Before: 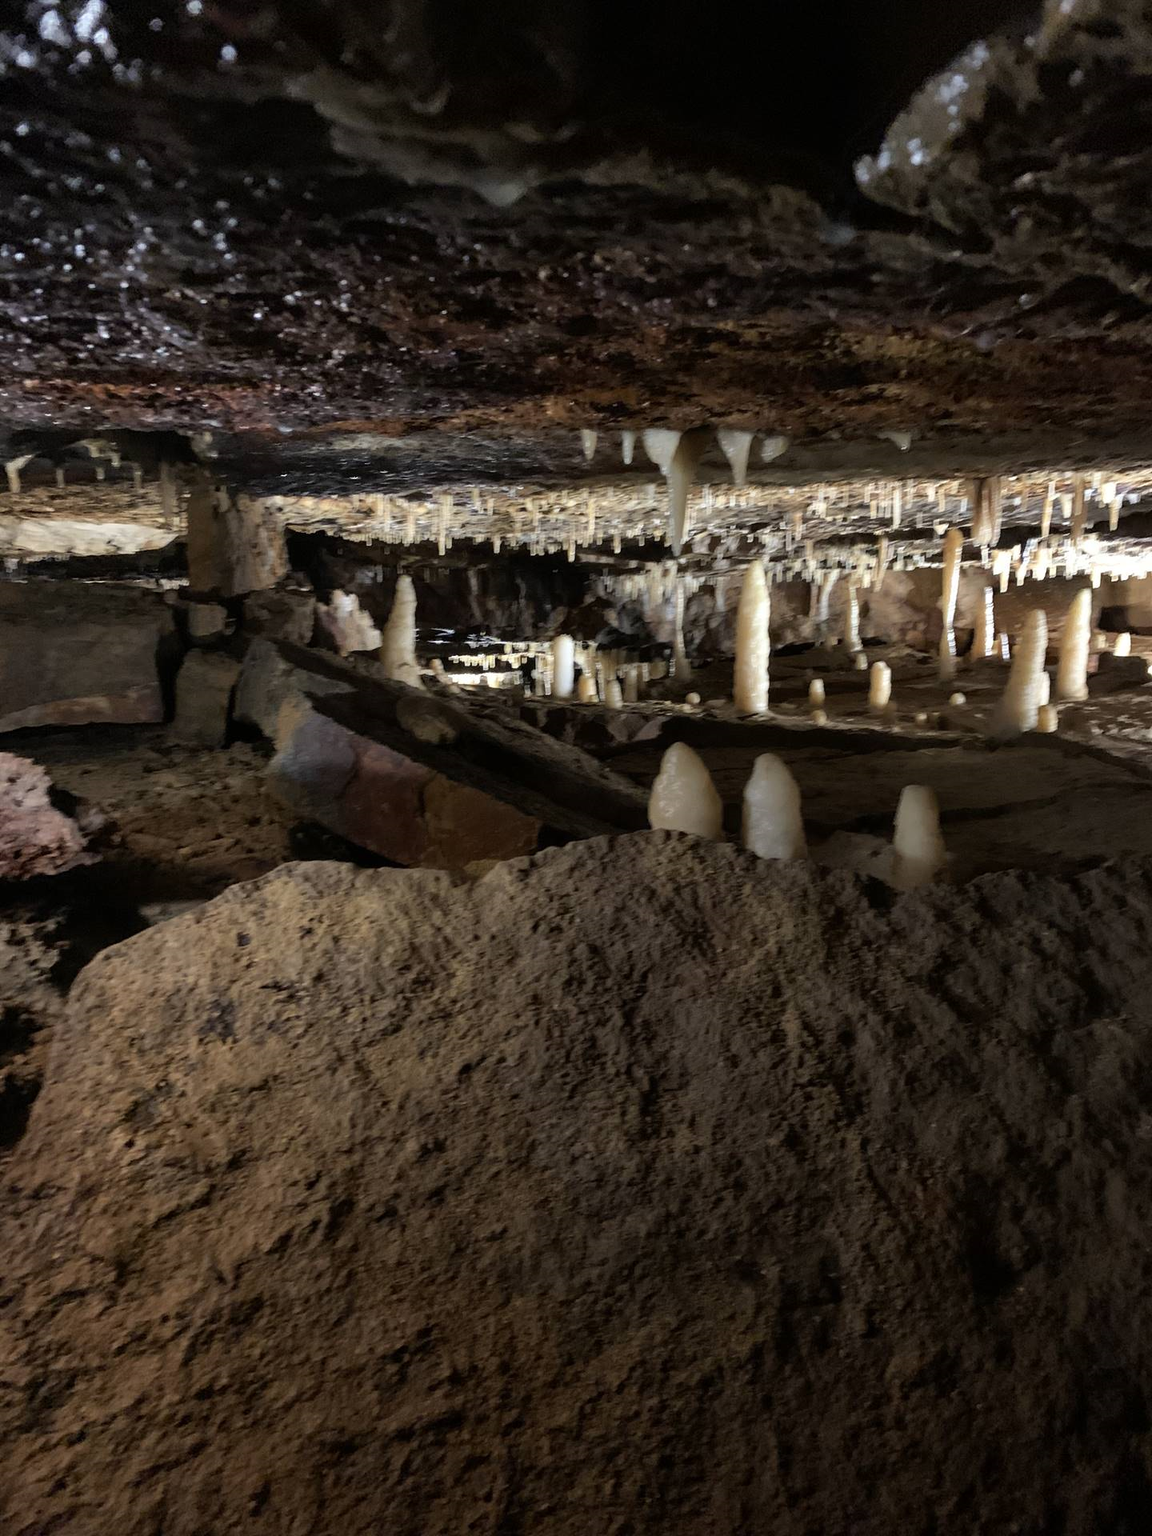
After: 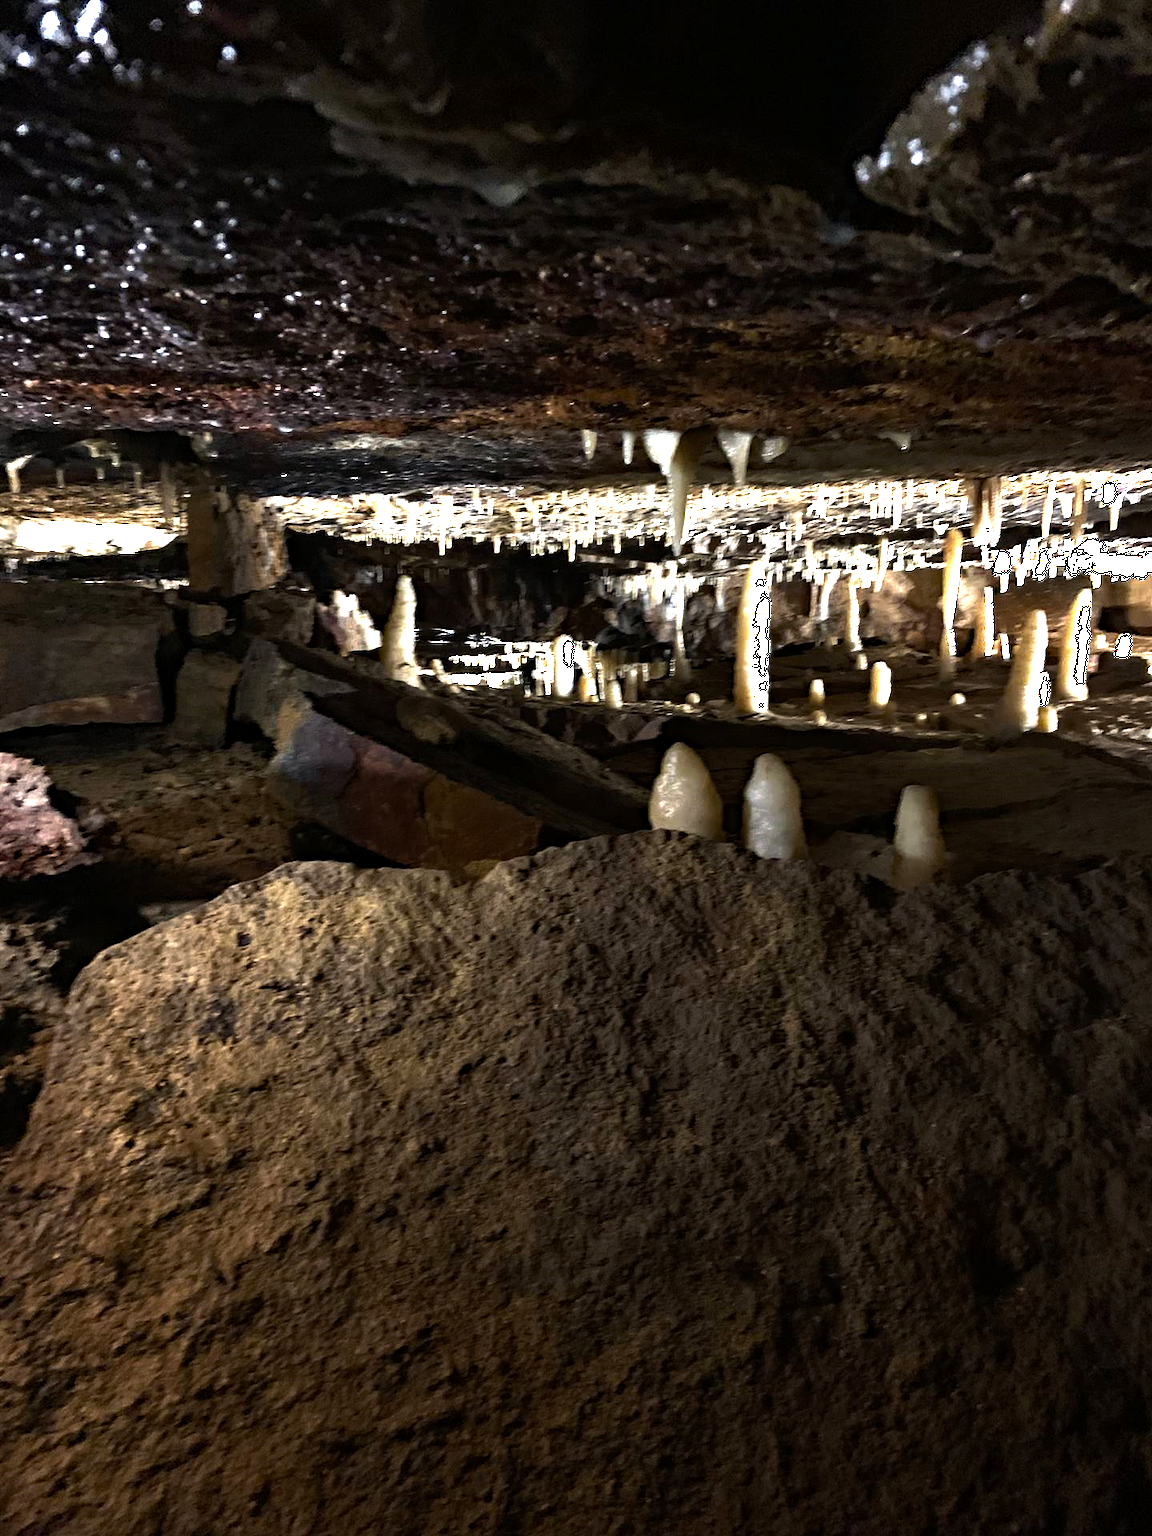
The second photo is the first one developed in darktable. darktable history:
color balance rgb: highlights gain › luminance 0.564%, highlights gain › chroma 0.417%, highlights gain › hue 43.74°, perceptual saturation grading › global saturation 0.796%, perceptual saturation grading › highlights -15.222%, perceptual saturation grading › shadows 25.547%, perceptual brilliance grading › highlights 74.574%, perceptual brilliance grading › shadows -29.721%, contrast -10.073%
haze removal: strength 0.29, distance 0.255, compatibility mode true, adaptive false
